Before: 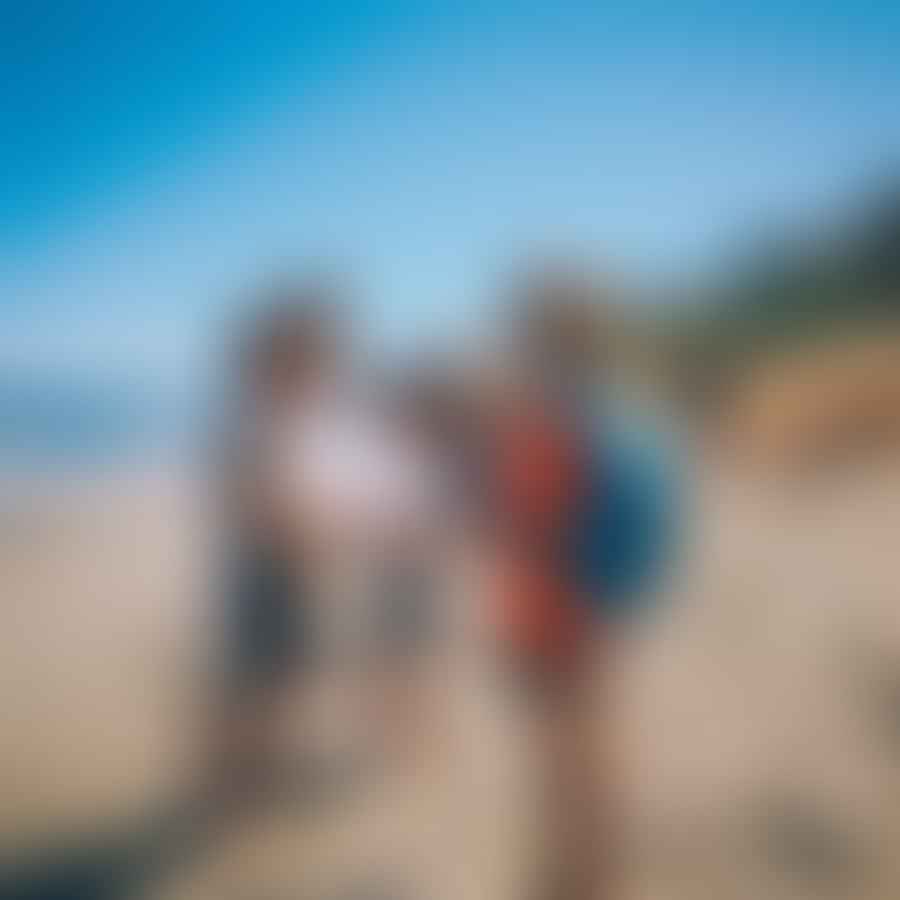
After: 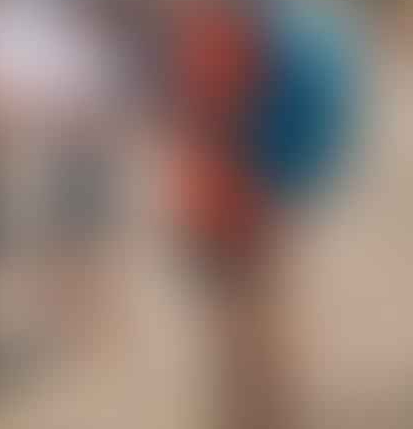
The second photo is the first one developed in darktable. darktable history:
crop: left 35.896%, top 46.179%, right 18.124%, bottom 6.145%
